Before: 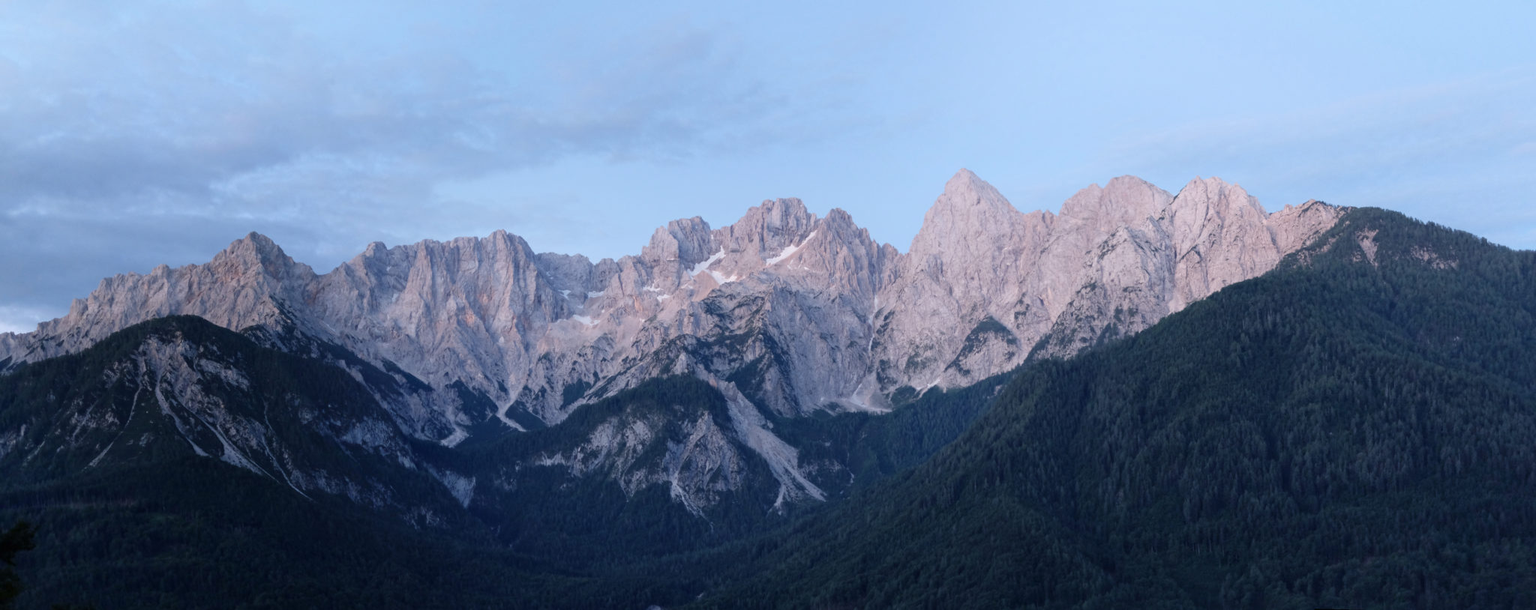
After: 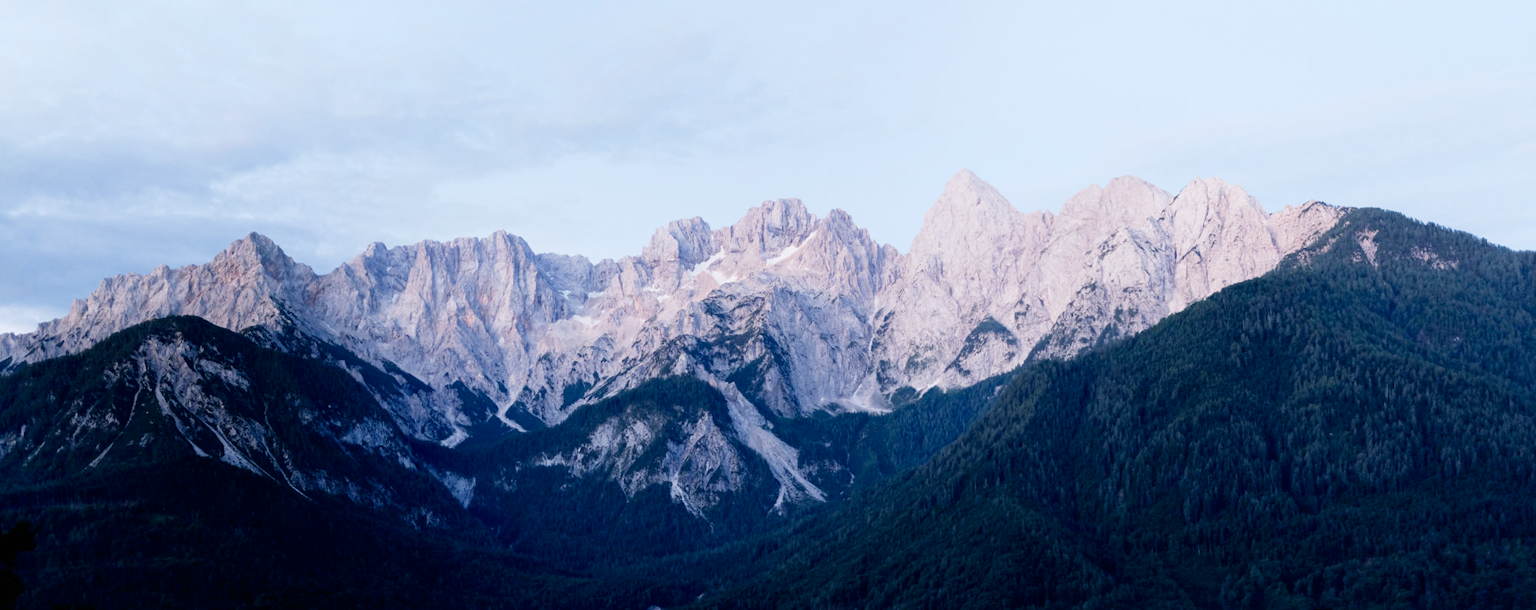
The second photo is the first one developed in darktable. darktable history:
tone curve: curves: ch0 [(0, 0) (0.082, 0.02) (0.129, 0.078) (0.275, 0.301) (0.67, 0.809) (1, 1)], preserve colors none
